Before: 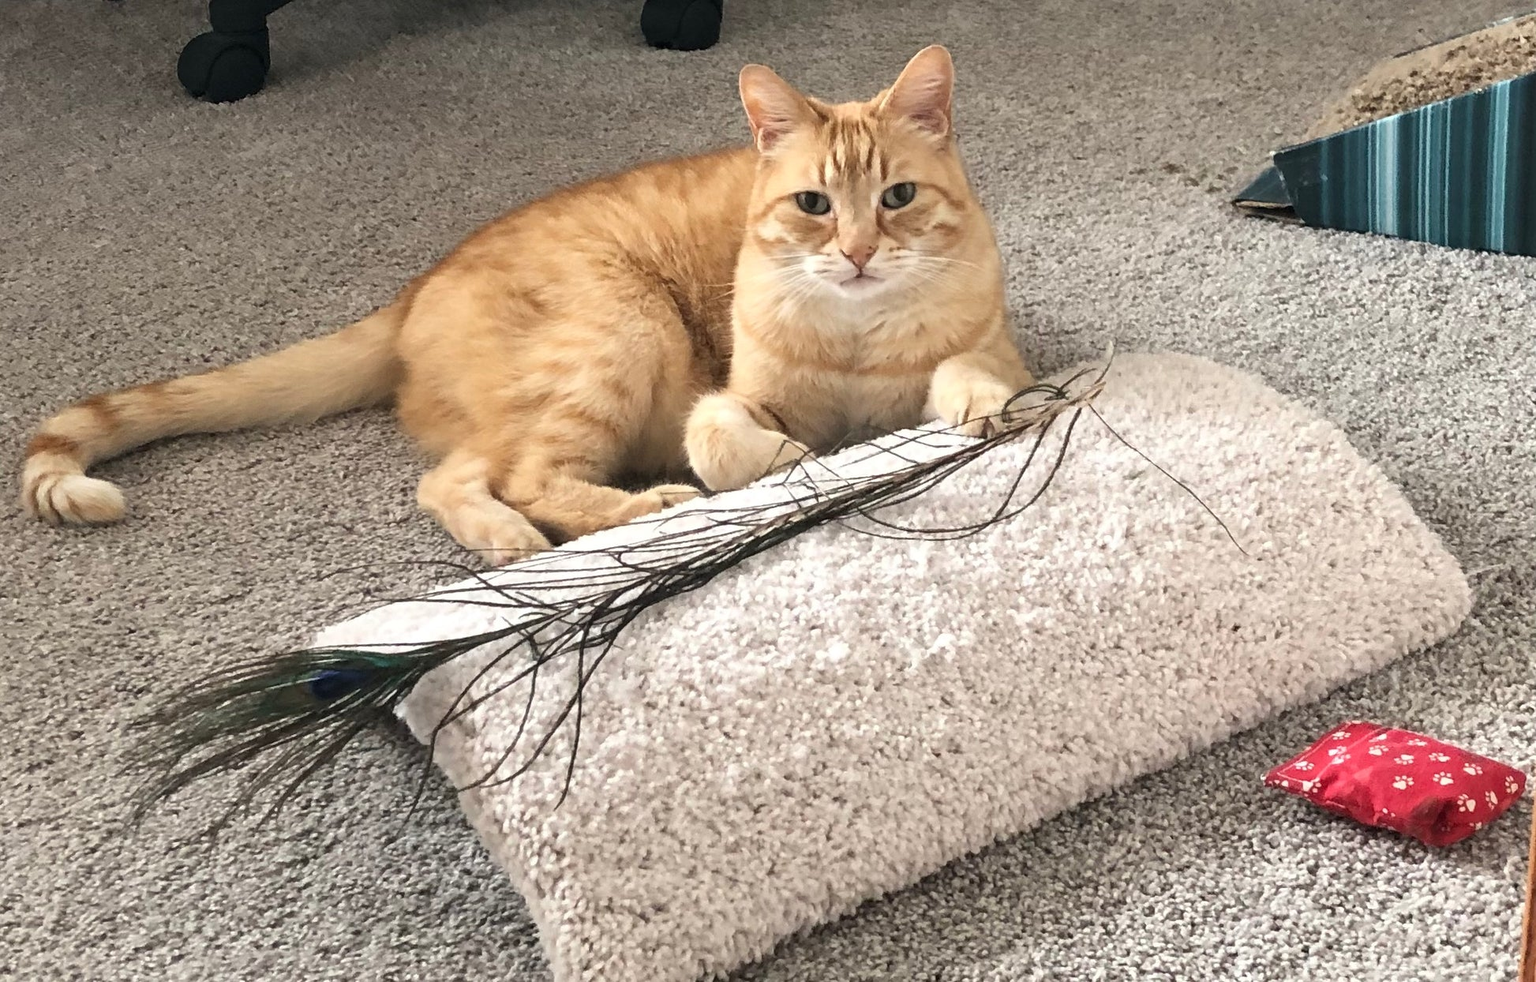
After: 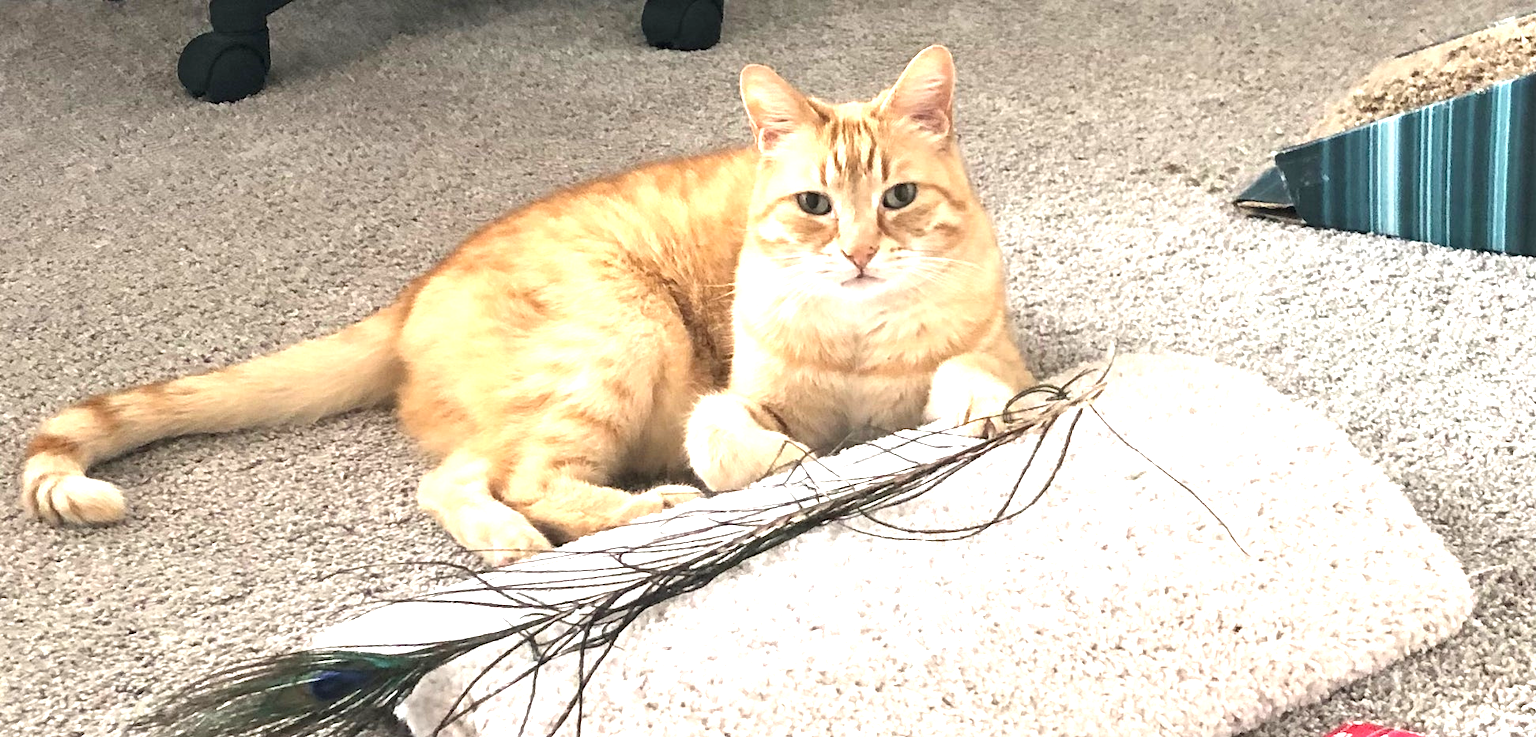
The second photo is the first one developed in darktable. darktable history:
exposure: black level correction 0, exposure 1.1 EV, compensate exposure bias true, compensate highlight preservation false
crop: bottom 24.967%
